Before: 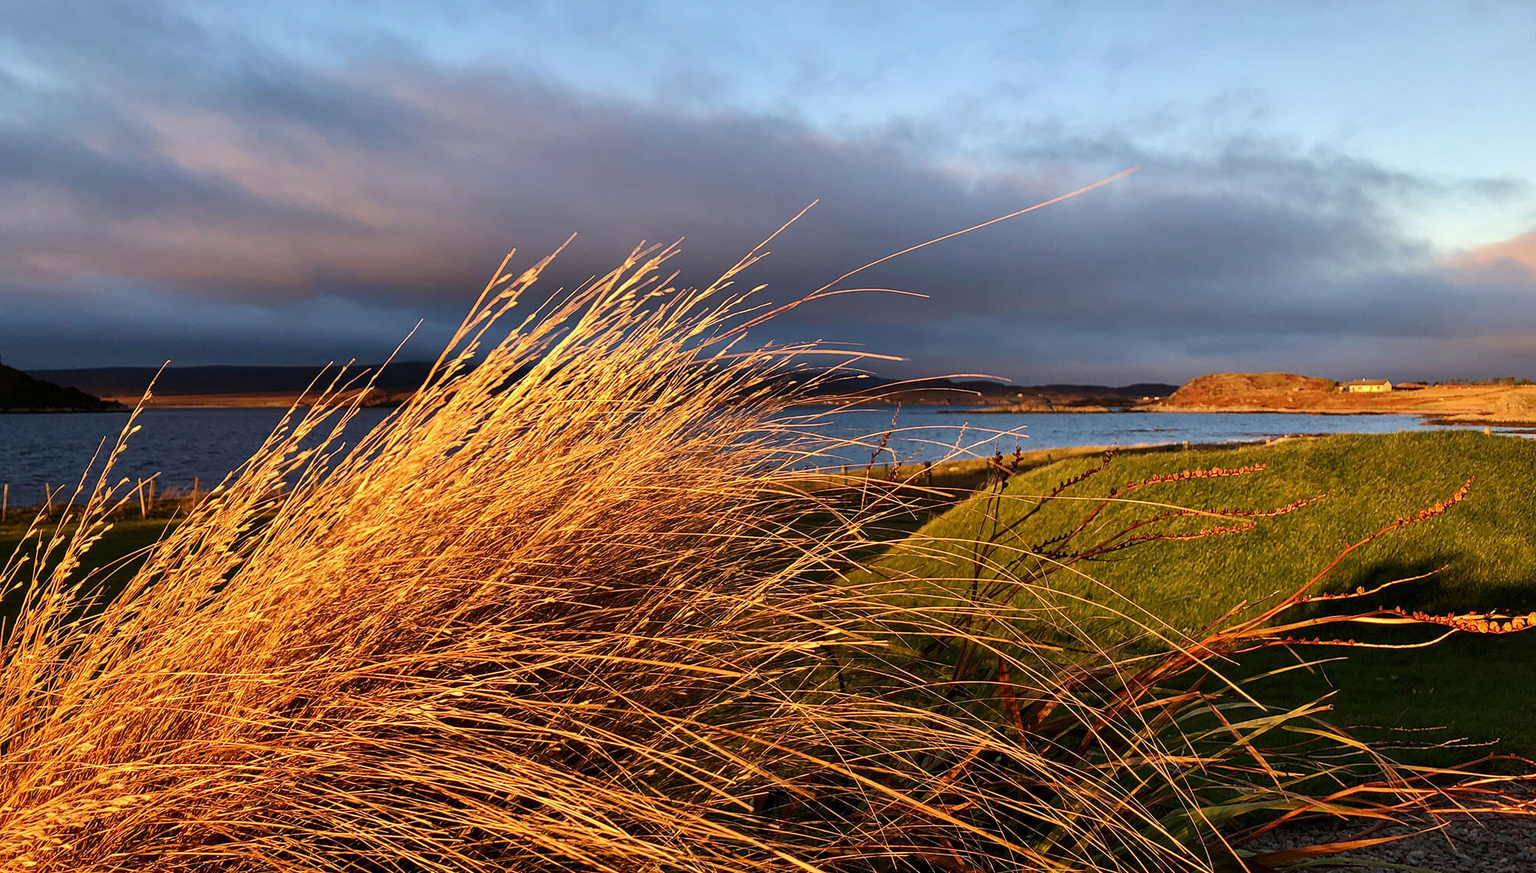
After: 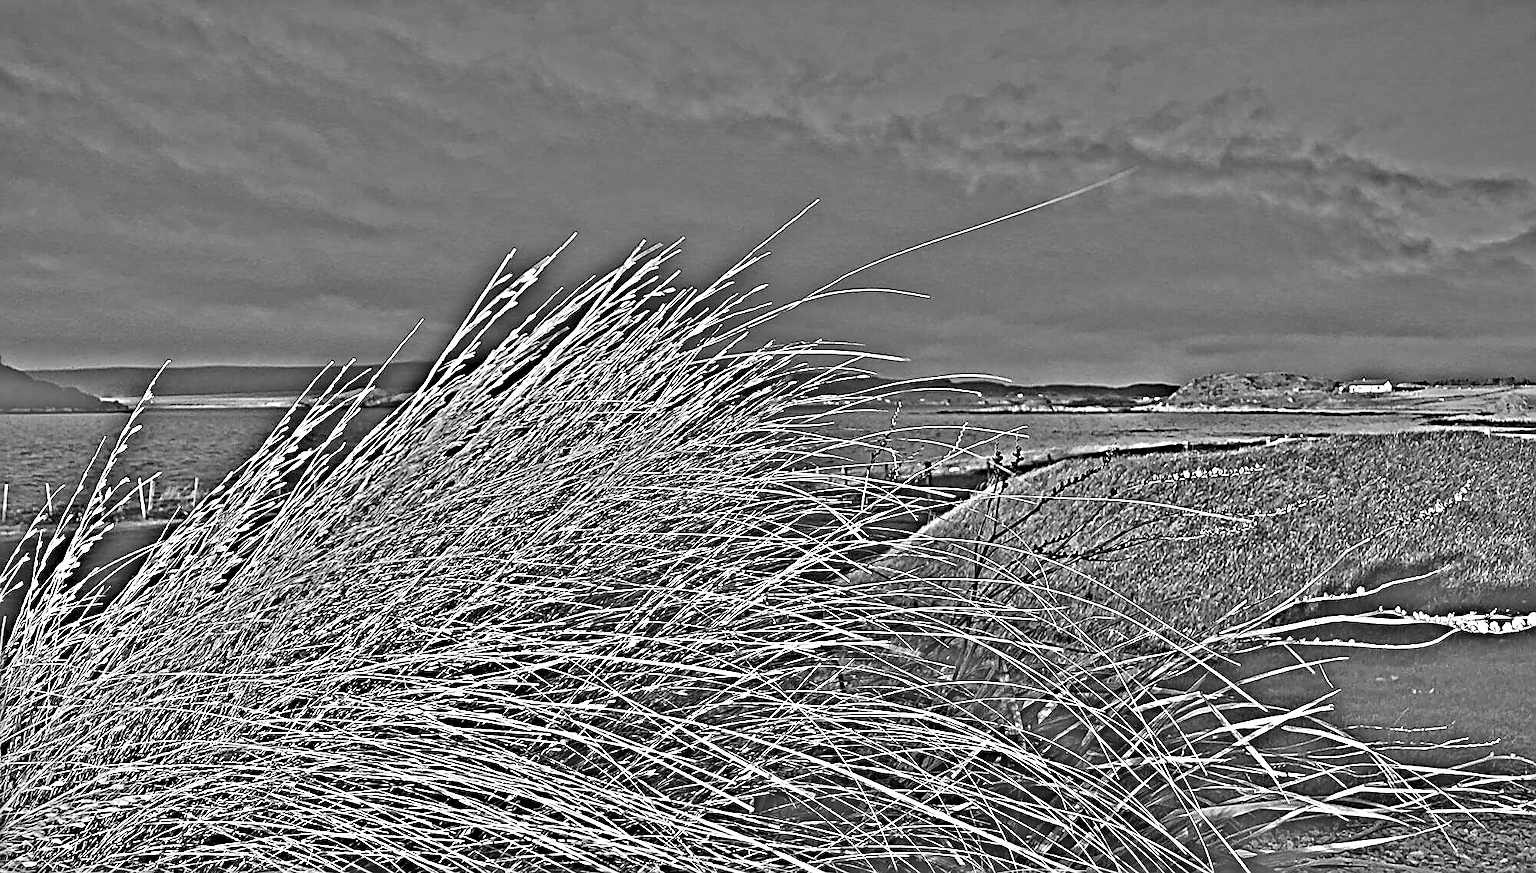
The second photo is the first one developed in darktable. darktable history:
rotate and perspective: automatic cropping original format, crop left 0, crop top 0
sharpen: radius 2.676, amount 0.669
highpass: on, module defaults
vignetting: fall-off start 100%, brightness -0.282, width/height ratio 1.31
